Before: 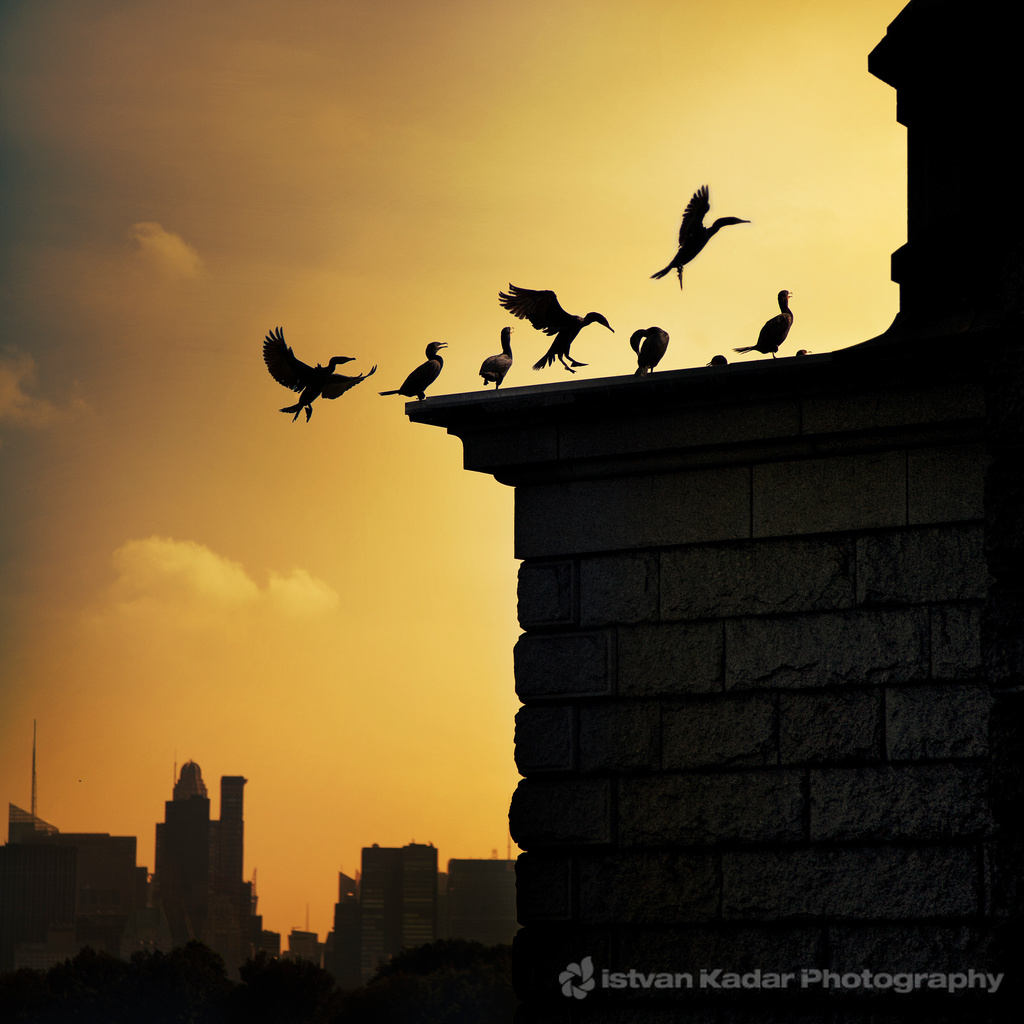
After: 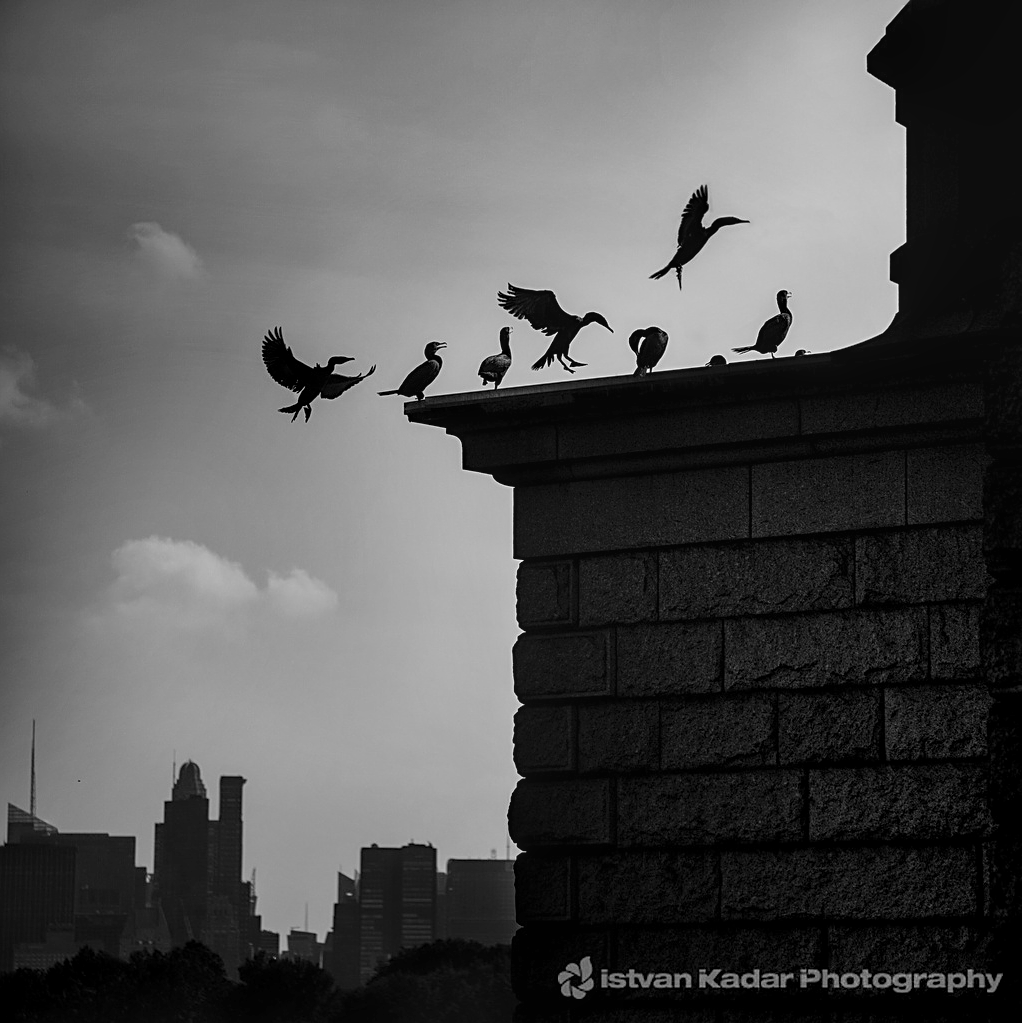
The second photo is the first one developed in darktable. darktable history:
contrast brightness saturation: contrast 0.053, brightness 0.058, saturation 0.01
crop and rotate: left 0.187%, bottom 0.003%
local contrast: detail 130%
sharpen: on, module defaults
color correction: highlights b* 0.003, saturation 0.254
color calibration: output gray [0.267, 0.423, 0.261, 0], illuminant same as pipeline (D50), adaptation XYZ, x 0.346, y 0.358, temperature 5019.58 K
shadows and highlights: shadows 24.16, highlights -76.9, soften with gaussian
exposure: compensate highlight preservation false
